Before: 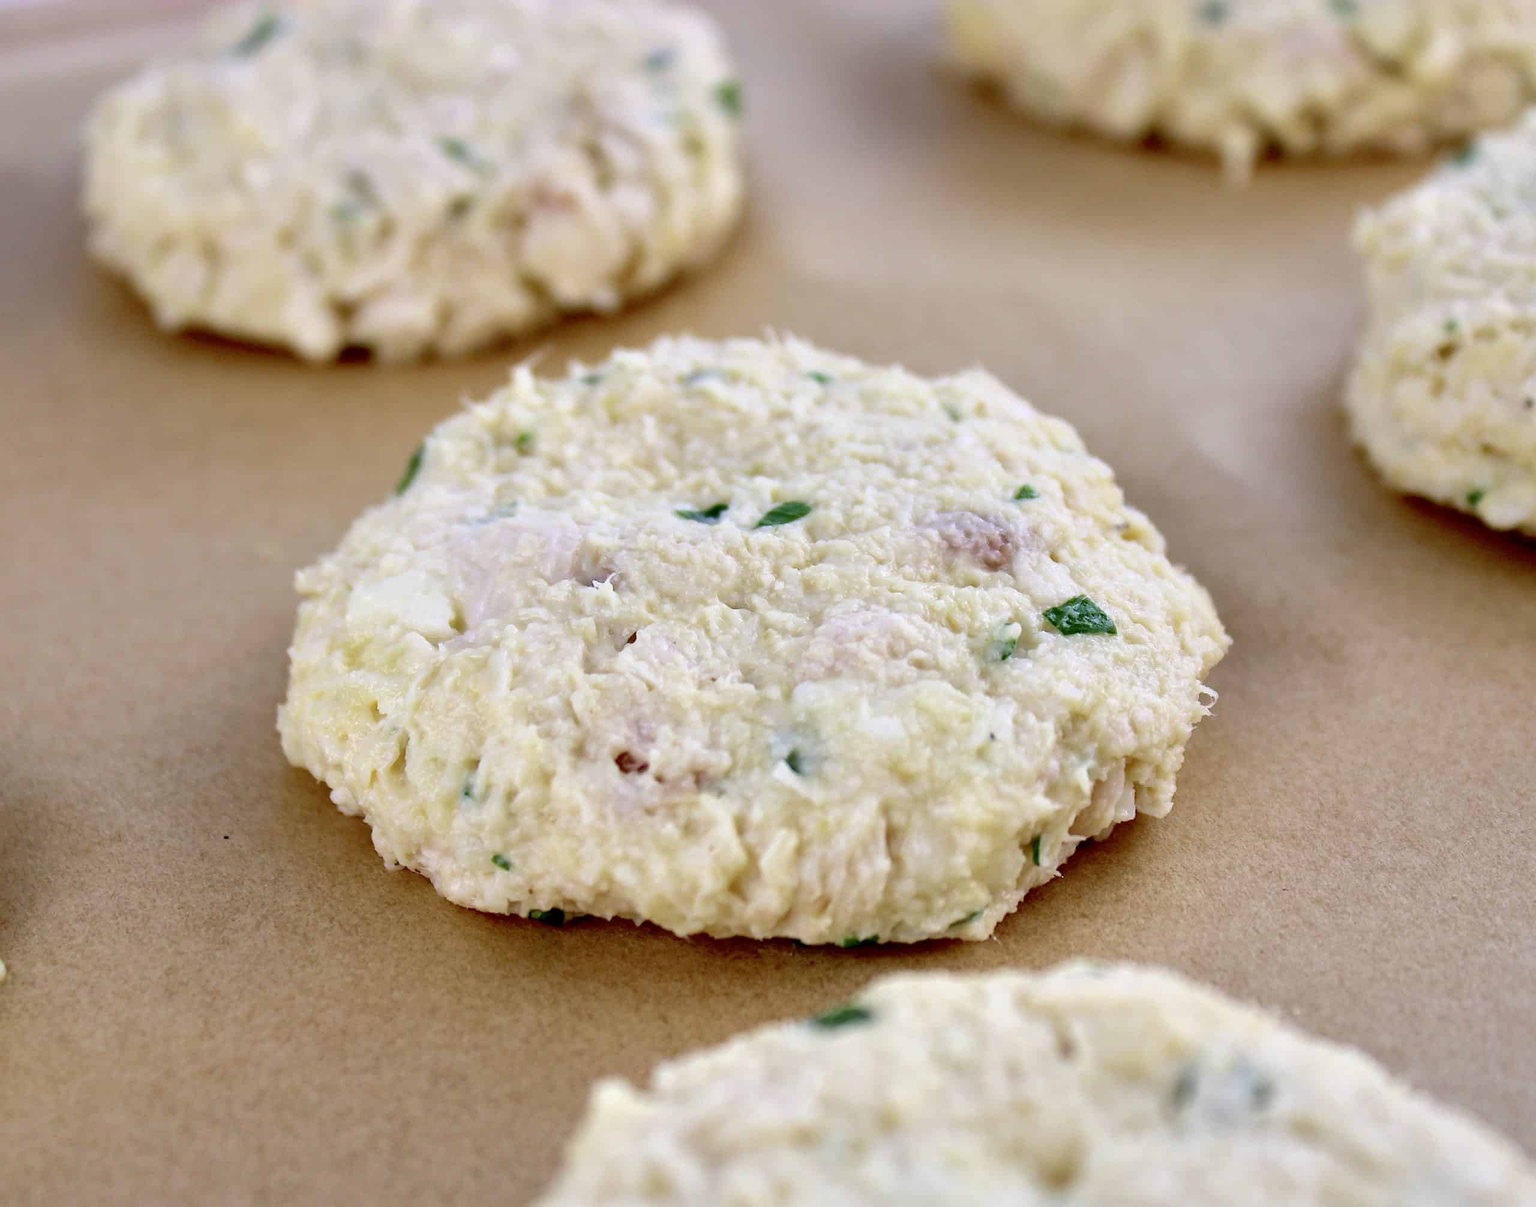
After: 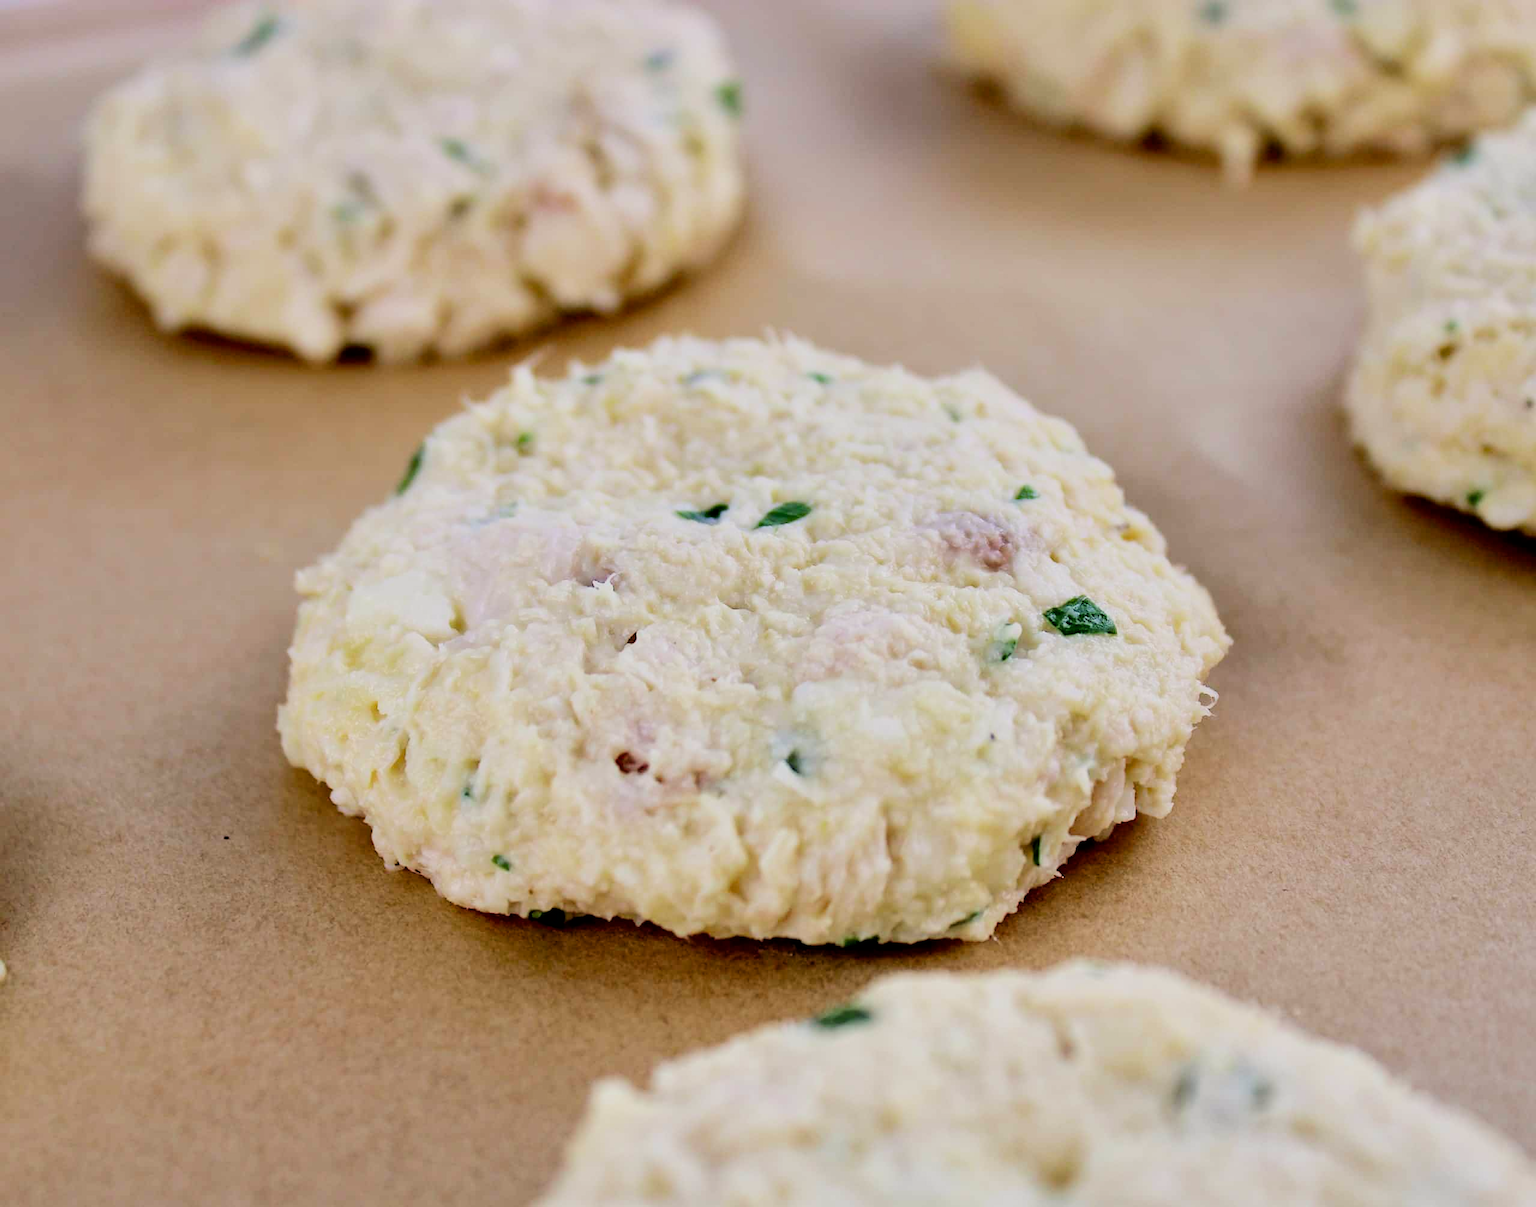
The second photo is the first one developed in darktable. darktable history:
filmic rgb: black relative exposure -5 EV, hardness 2.88, contrast 1.2
white balance: red 1.009, blue 0.985
